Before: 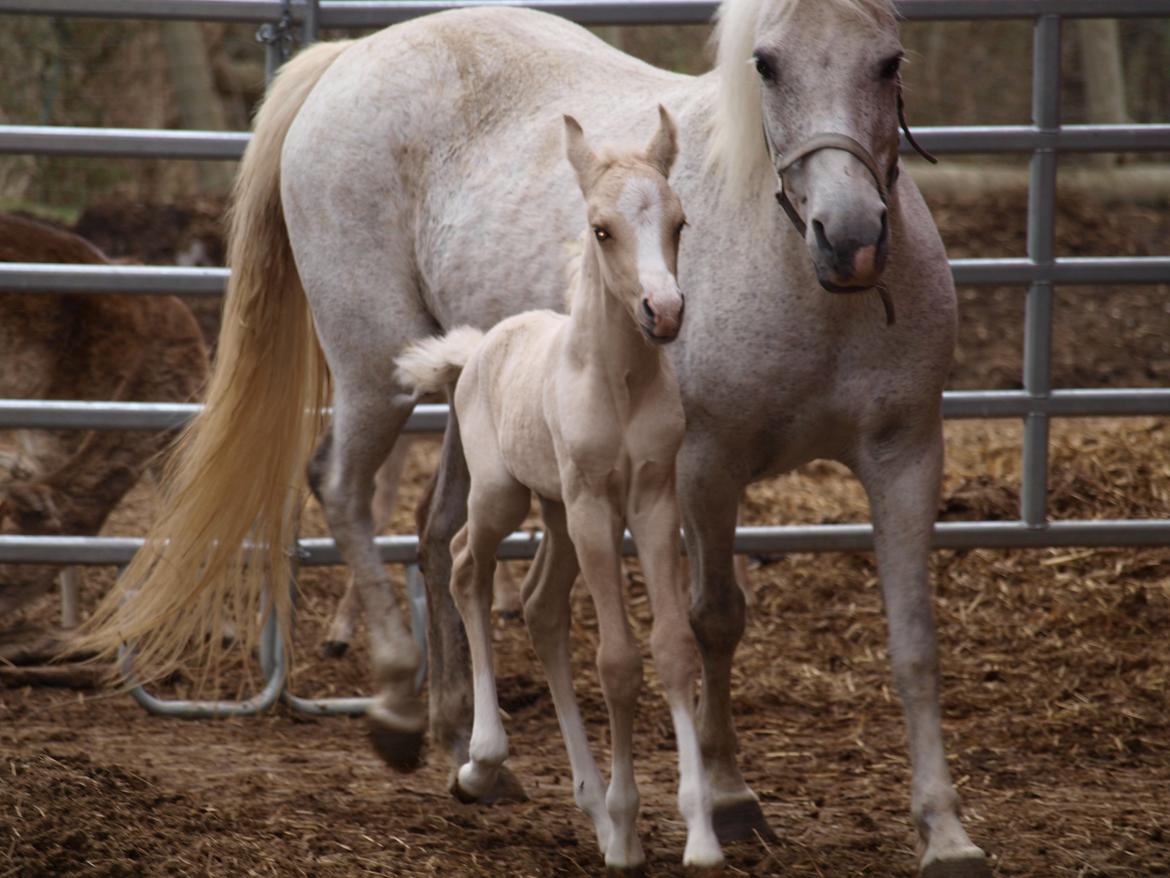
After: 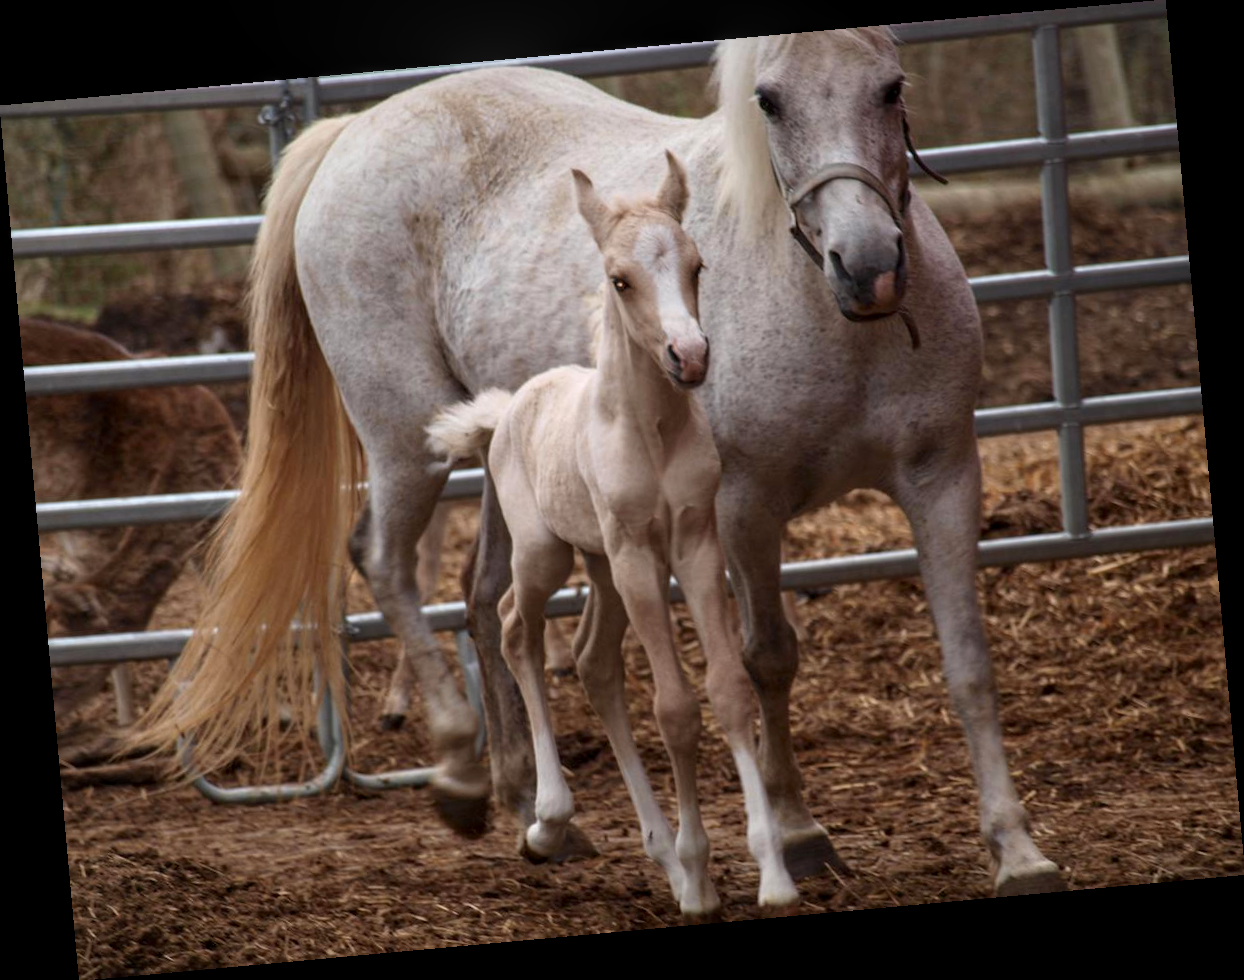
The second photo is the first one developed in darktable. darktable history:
rotate and perspective: rotation -5.2°, automatic cropping off
local contrast: on, module defaults
color zones: curves: ch1 [(0.235, 0.558) (0.75, 0.5)]; ch2 [(0.25, 0.462) (0.749, 0.457)], mix 25.94%
